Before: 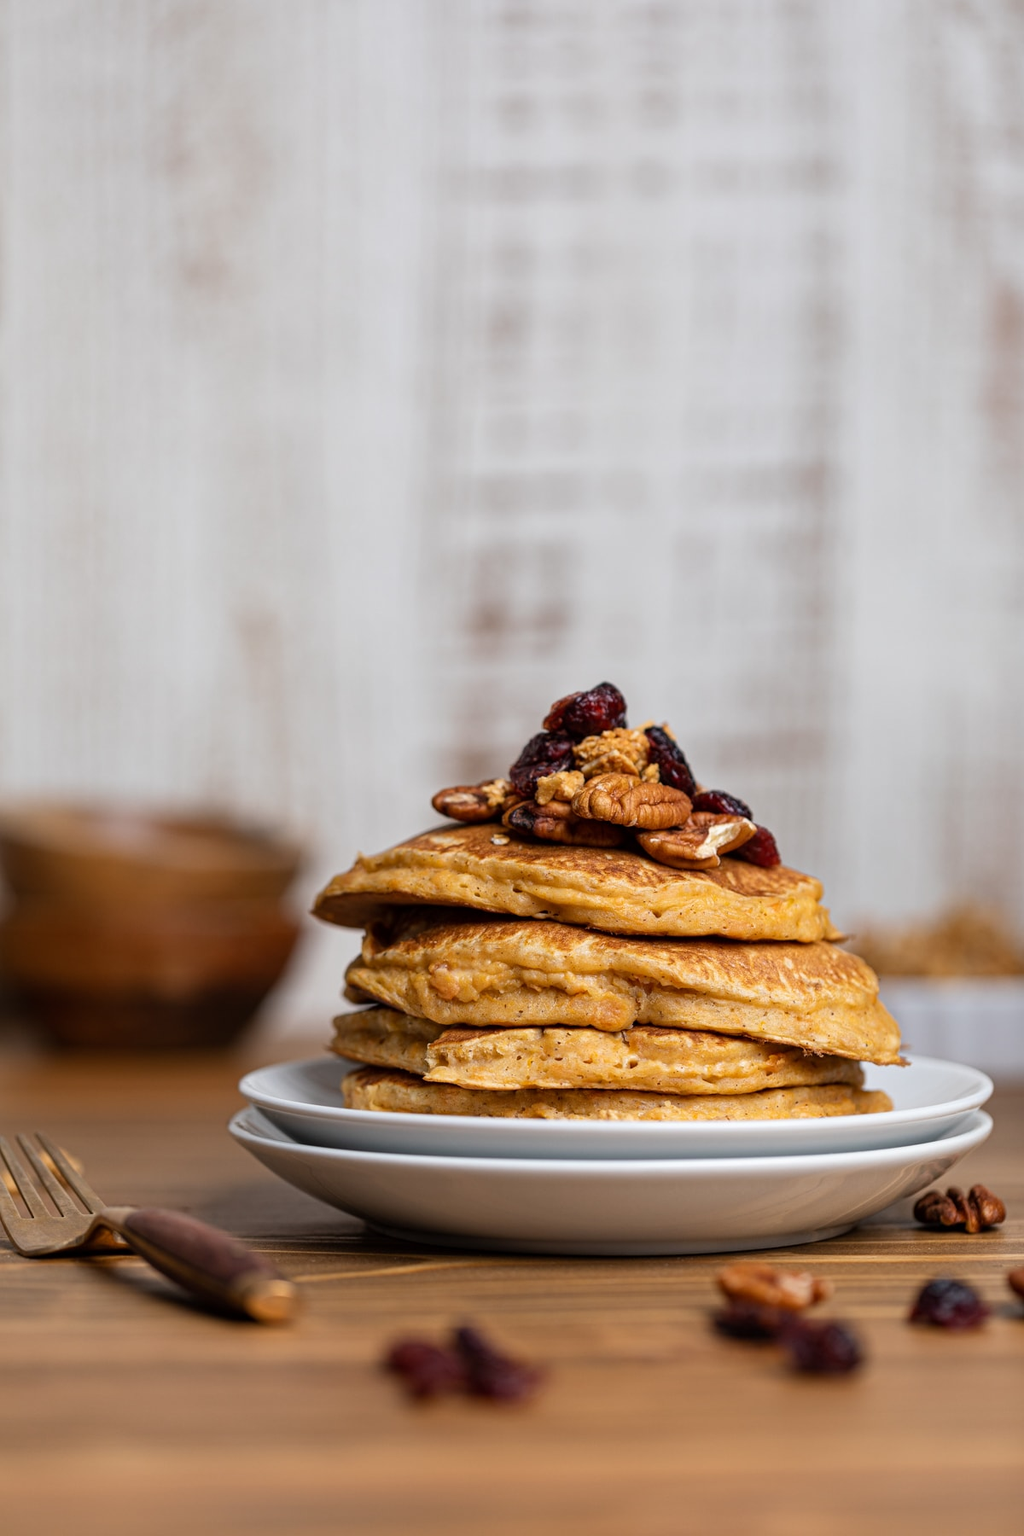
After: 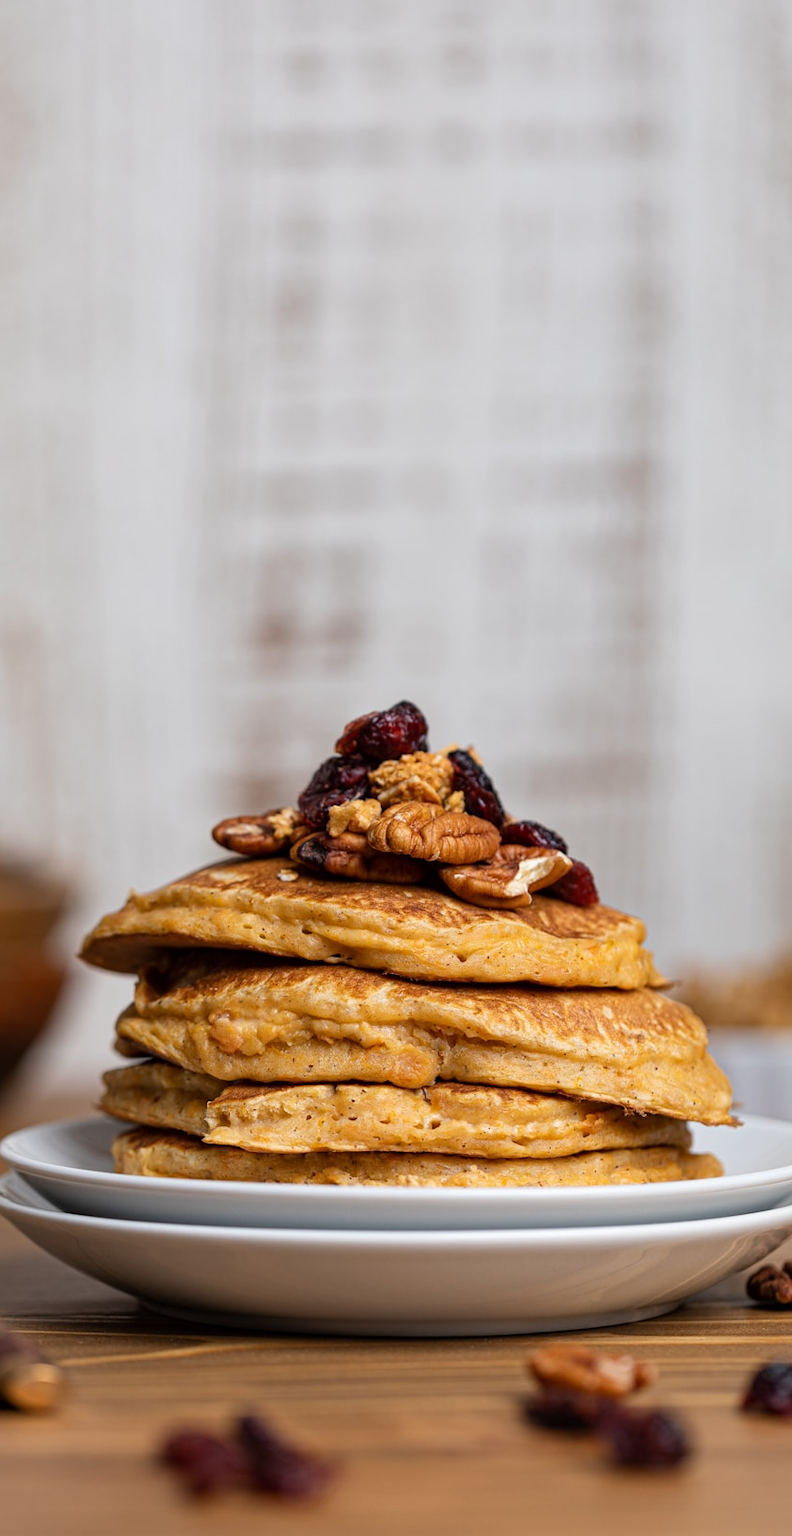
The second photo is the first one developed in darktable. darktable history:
crop and rotate: left 23.564%, top 3.309%, right 6.641%, bottom 6.485%
